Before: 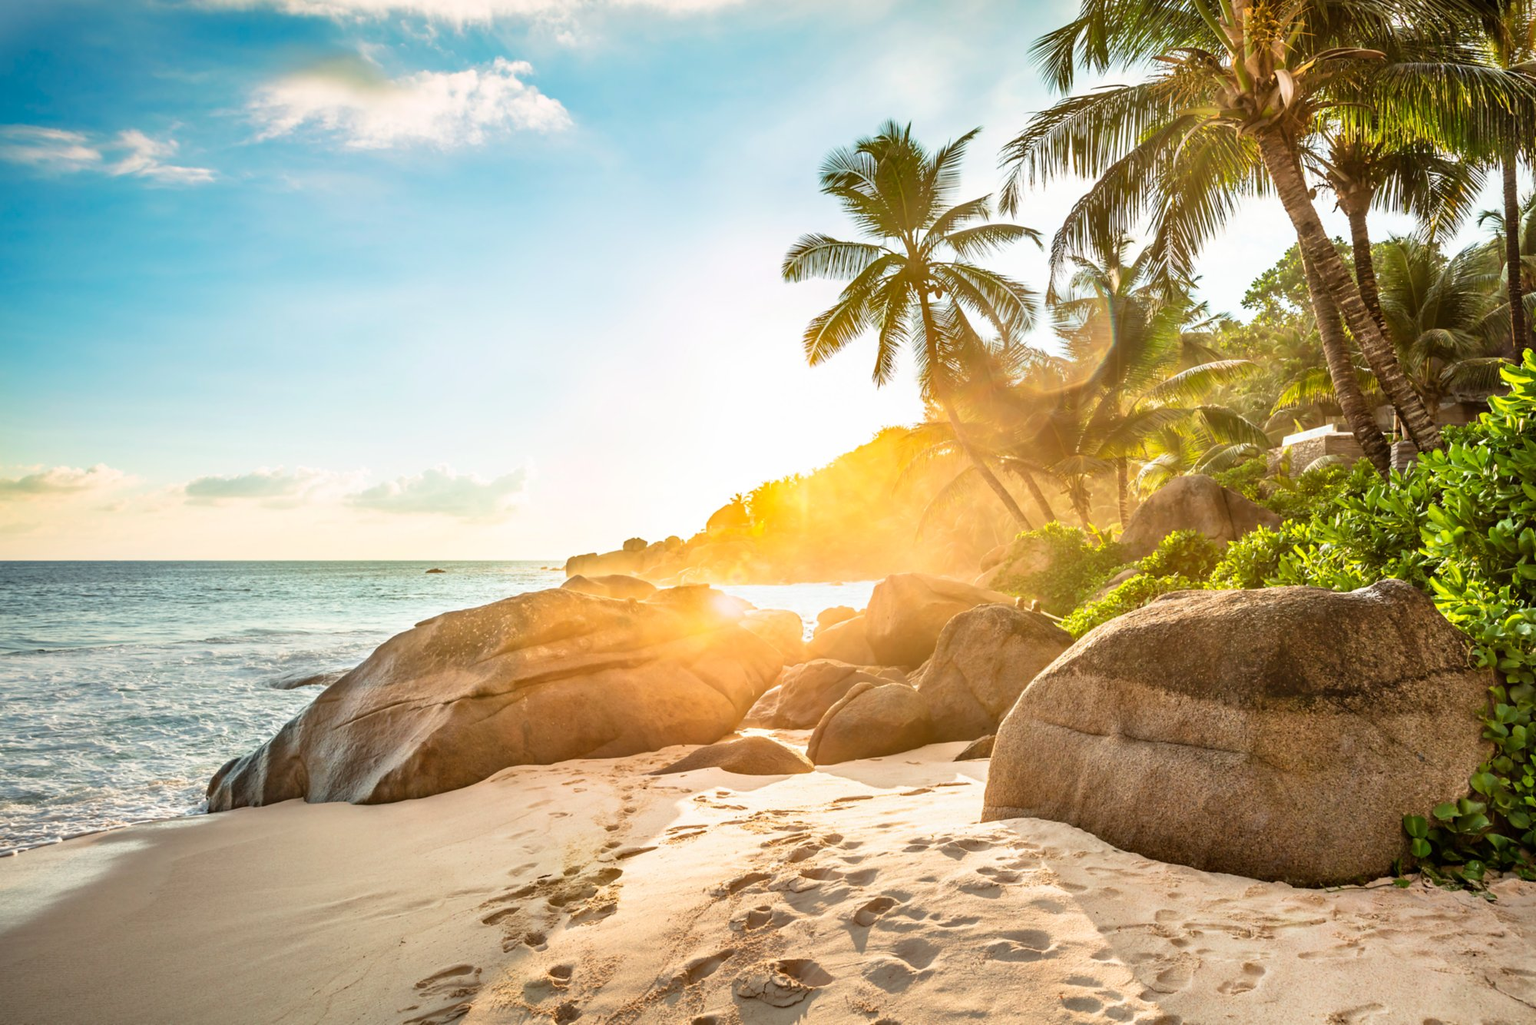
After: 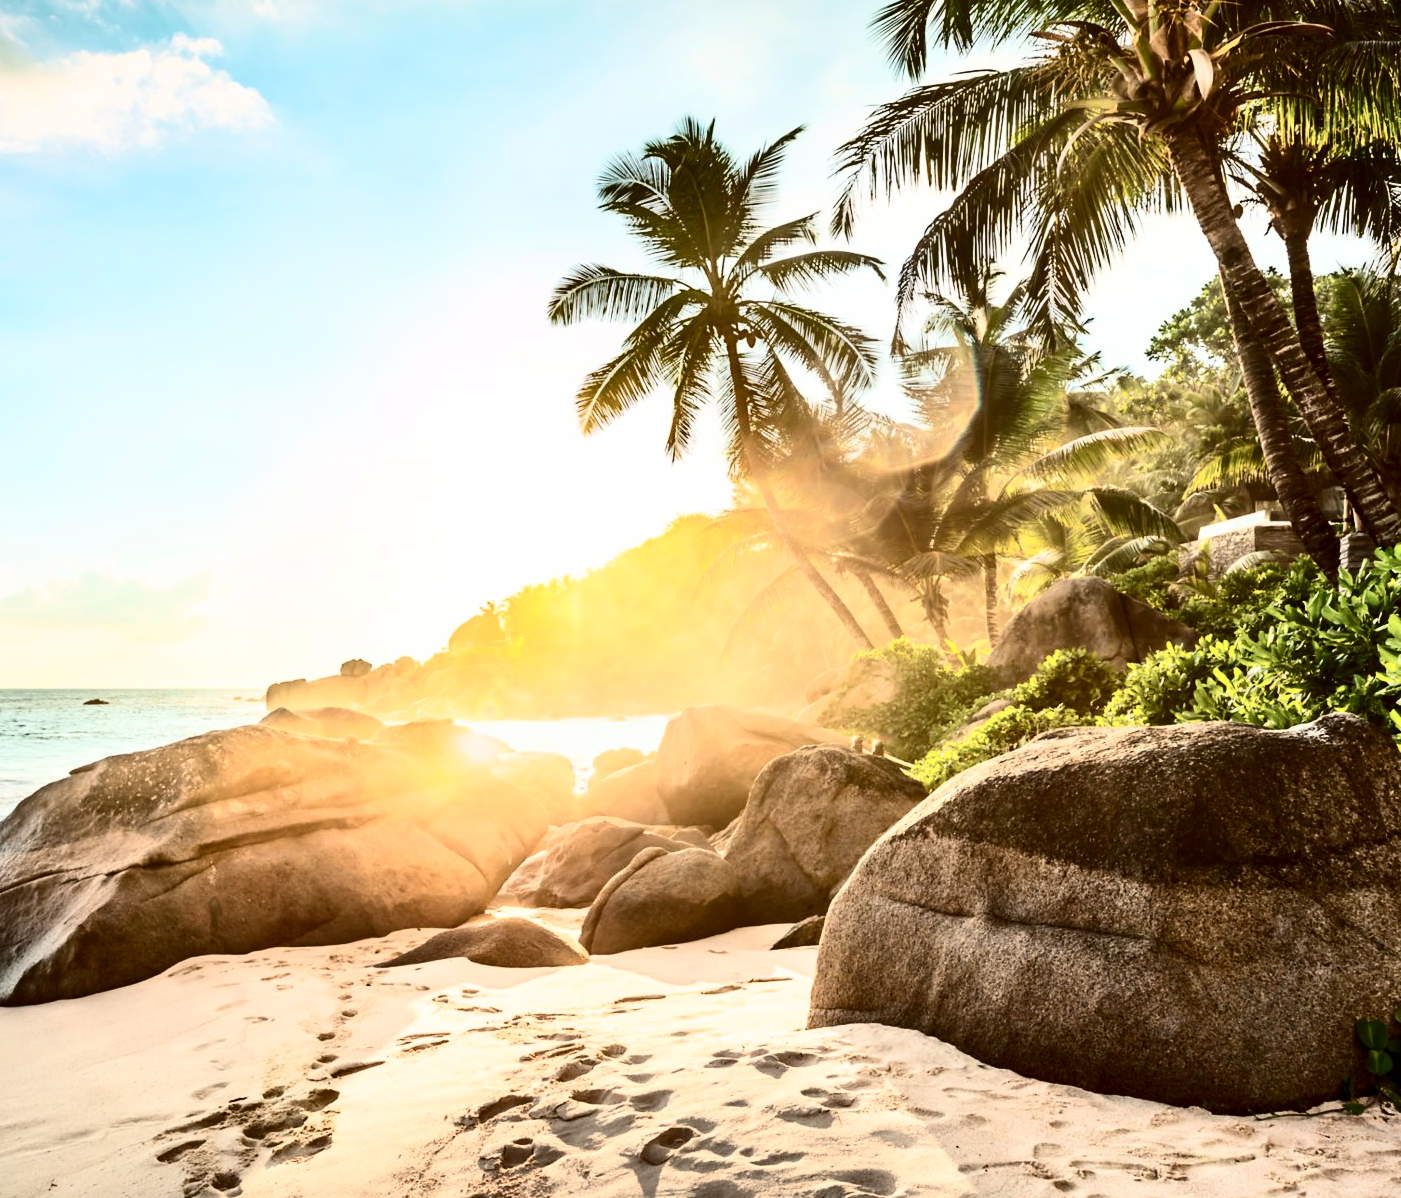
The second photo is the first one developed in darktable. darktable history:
base curve: curves: ch0 [(0, 0) (0.74, 0.67) (1, 1)], preserve colors none
crop and rotate: left 23.581%, top 3.142%, right 6.327%, bottom 6.998%
contrast brightness saturation: contrast 0.505, saturation -0.092
